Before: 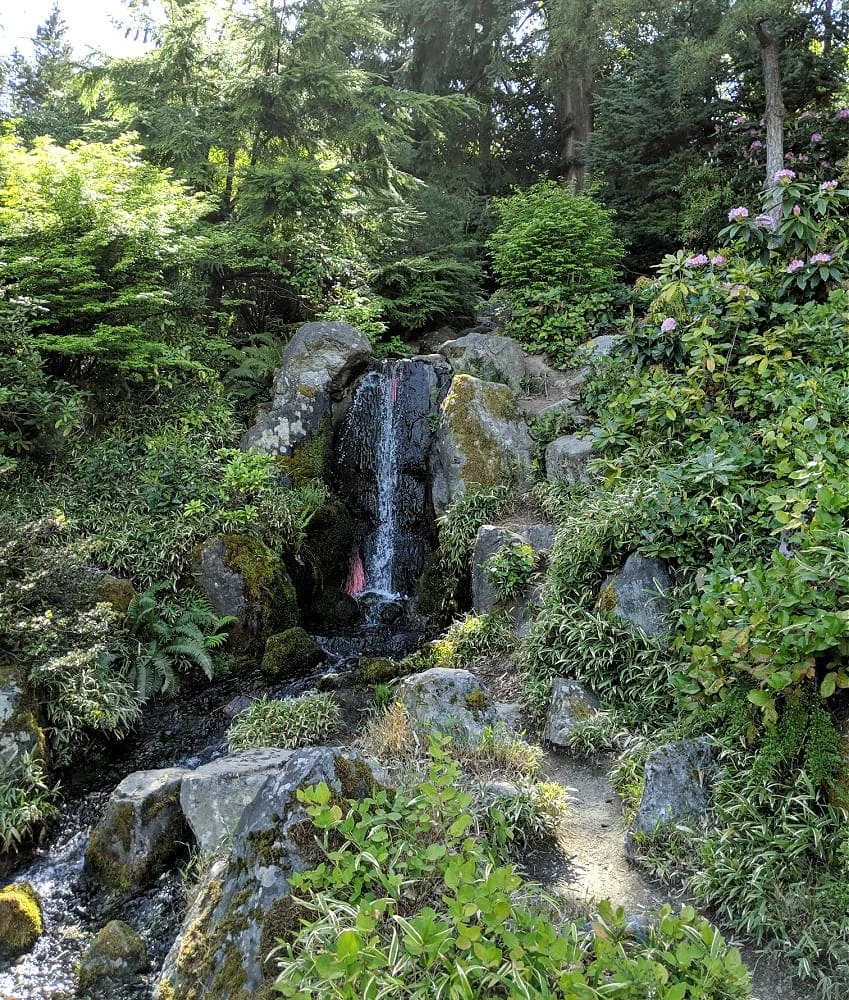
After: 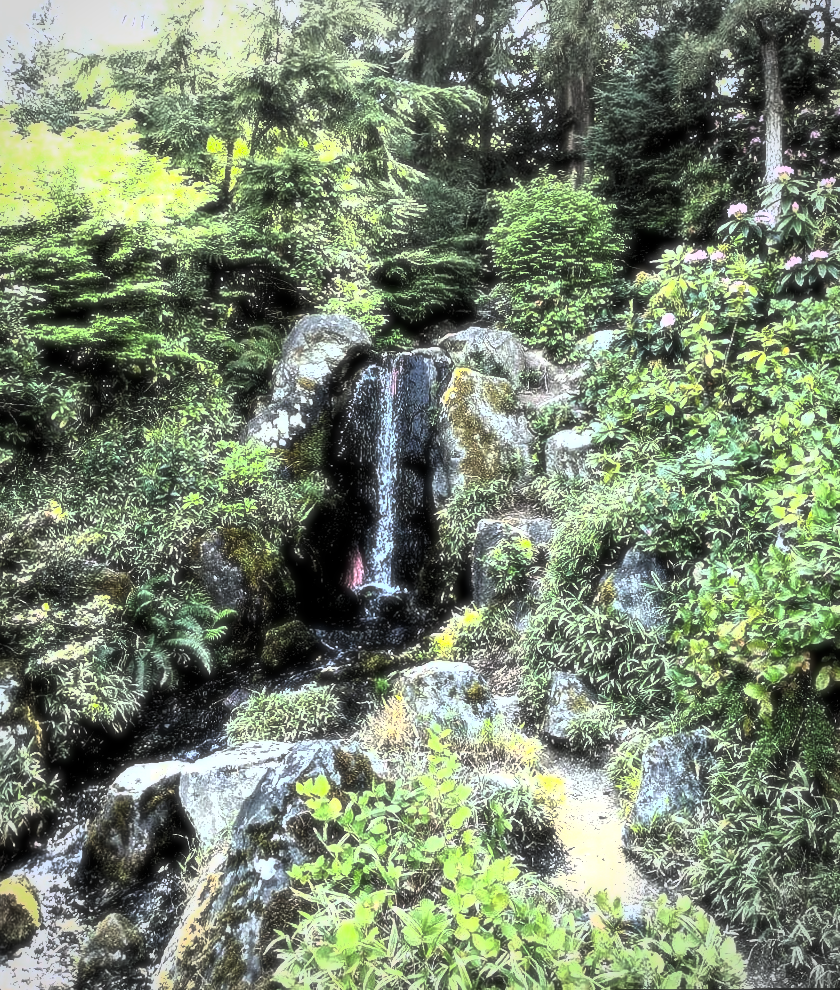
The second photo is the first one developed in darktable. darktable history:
rotate and perspective: rotation 0.174°, lens shift (vertical) 0.013, lens shift (horizontal) 0.019, shear 0.001, automatic cropping original format, crop left 0.007, crop right 0.991, crop top 0.016, crop bottom 0.997
exposure: black level correction 0, exposure 1.7 EV, compensate exposure bias true, compensate highlight preservation false
levels: mode automatic, black 8.58%, gray 59.42%, levels [0, 0.445, 1]
fill light: on, module defaults
vignetting: fall-off radius 45%, brightness -0.33
soften: size 19.52%, mix 20.32%
local contrast: mode bilateral grid, contrast 20, coarseness 50, detail 120%, midtone range 0.2
